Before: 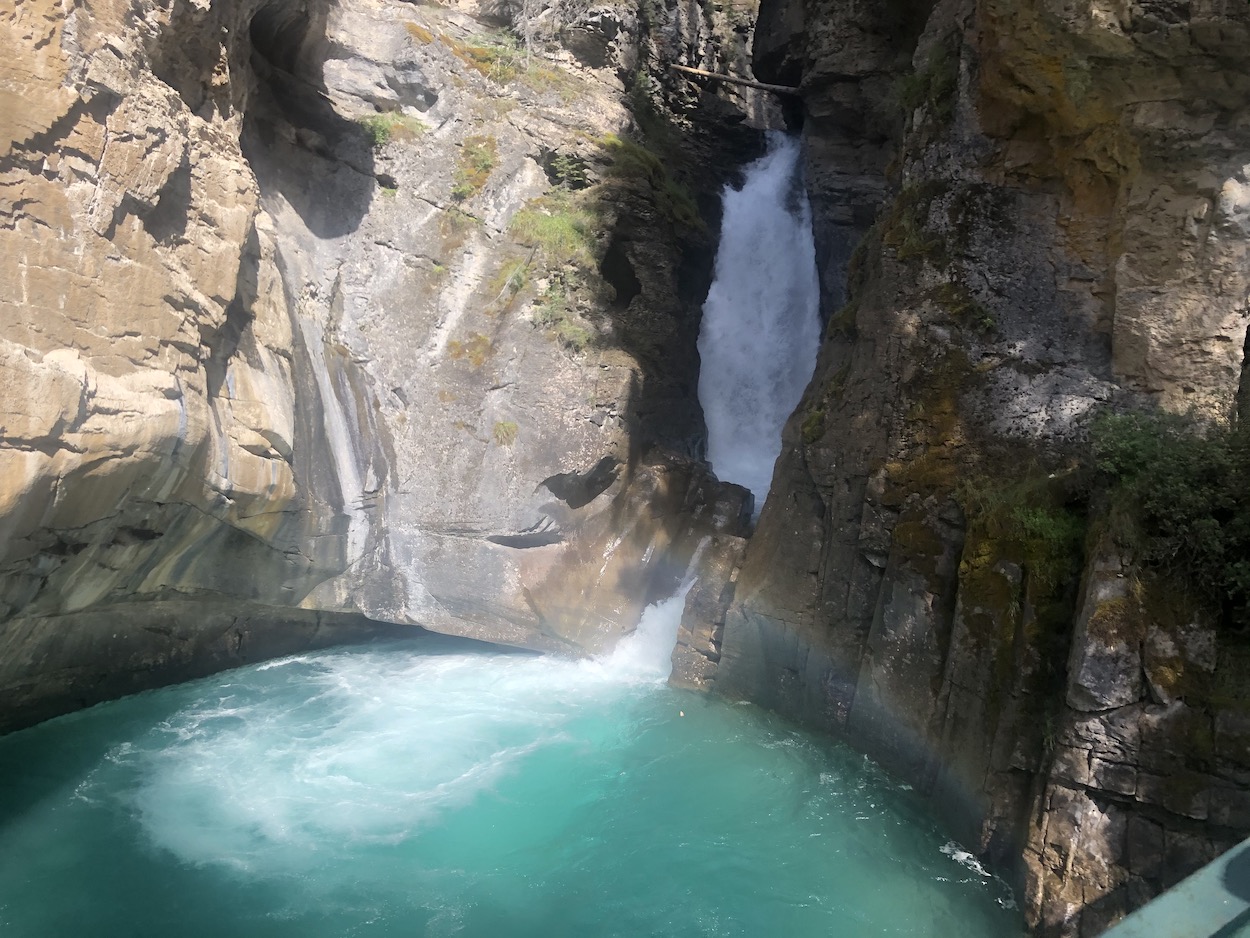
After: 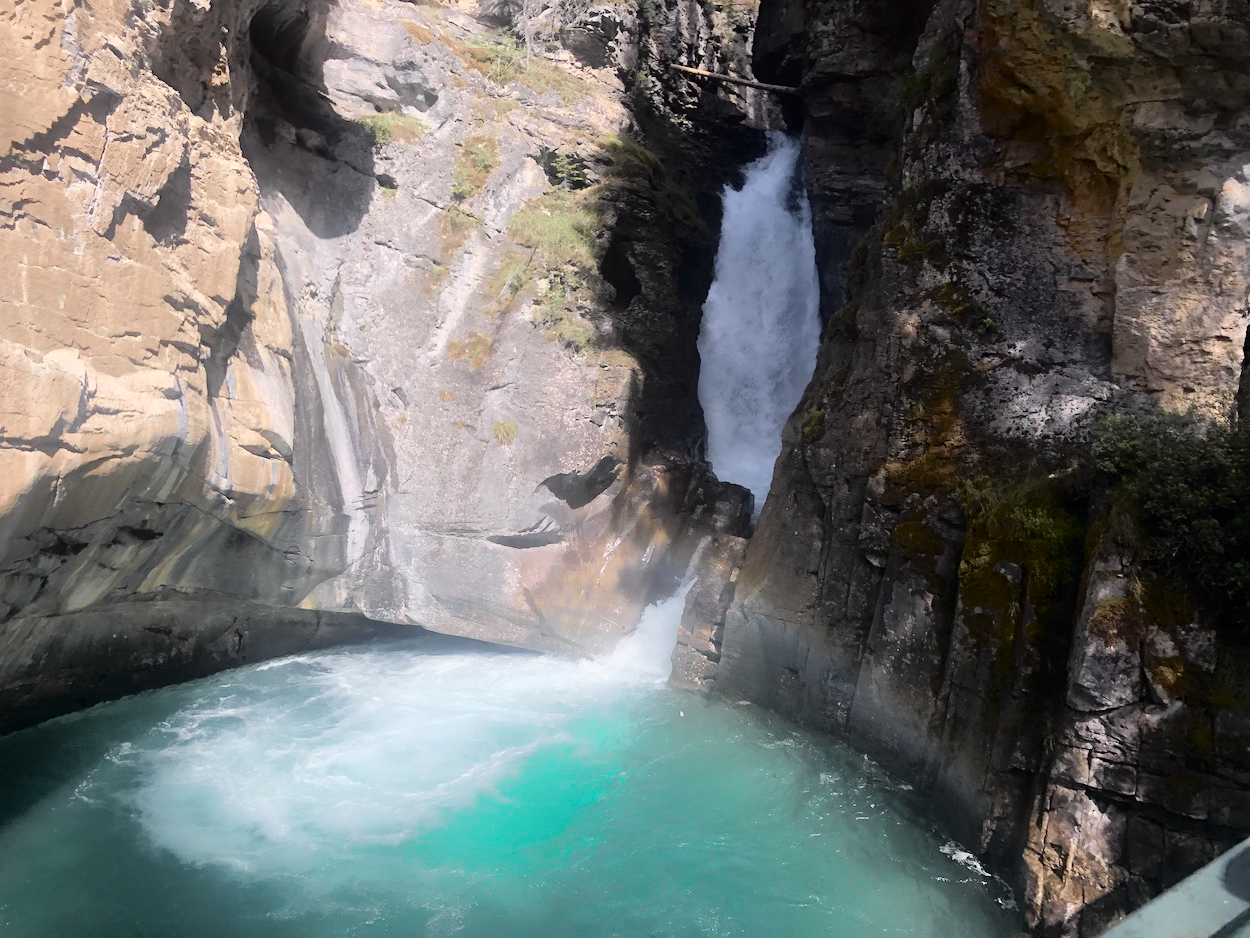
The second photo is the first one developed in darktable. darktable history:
tone curve: curves: ch0 [(0, 0) (0.105, 0.044) (0.195, 0.128) (0.283, 0.283) (0.384, 0.404) (0.485, 0.531) (0.635, 0.7) (0.832, 0.858) (1, 0.977)]; ch1 [(0, 0) (0.161, 0.092) (0.35, 0.33) (0.379, 0.401) (0.448, 0.478) (0.498, 0.503) (0.531, 0.537) (0.586, 0.563) (0.687, 0.648) (1, 1)]; ch2 [(0, 0) (0.359, 0.372) (0.437, 0.437) (0.483, 0.484) (0.53, 0.515) (0.556, 0.553) (0.635, 0.589) (1, 1)], color space Lab, independent channels, preserve colors none
